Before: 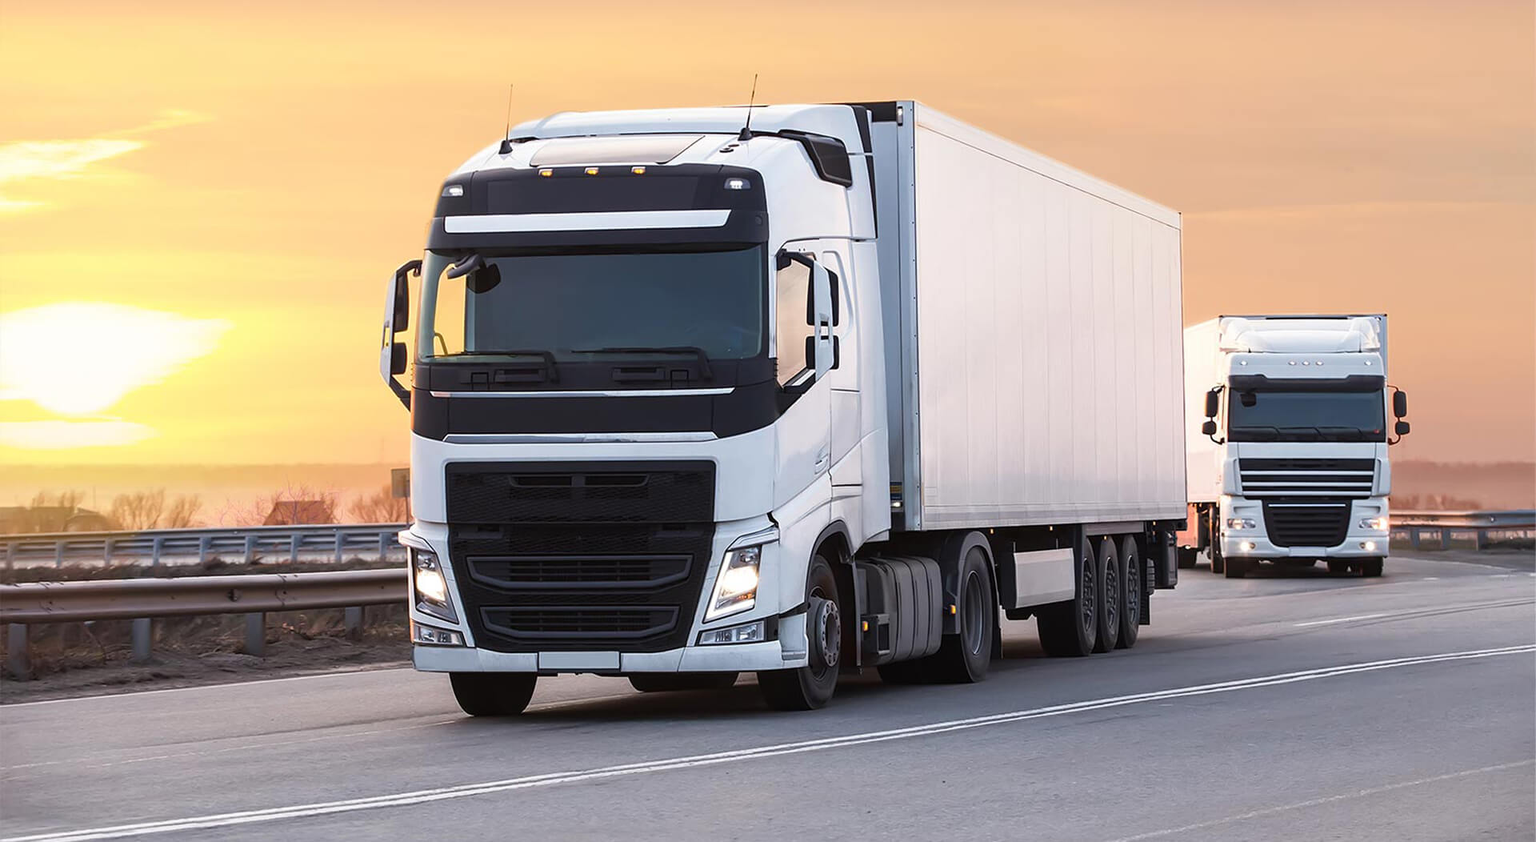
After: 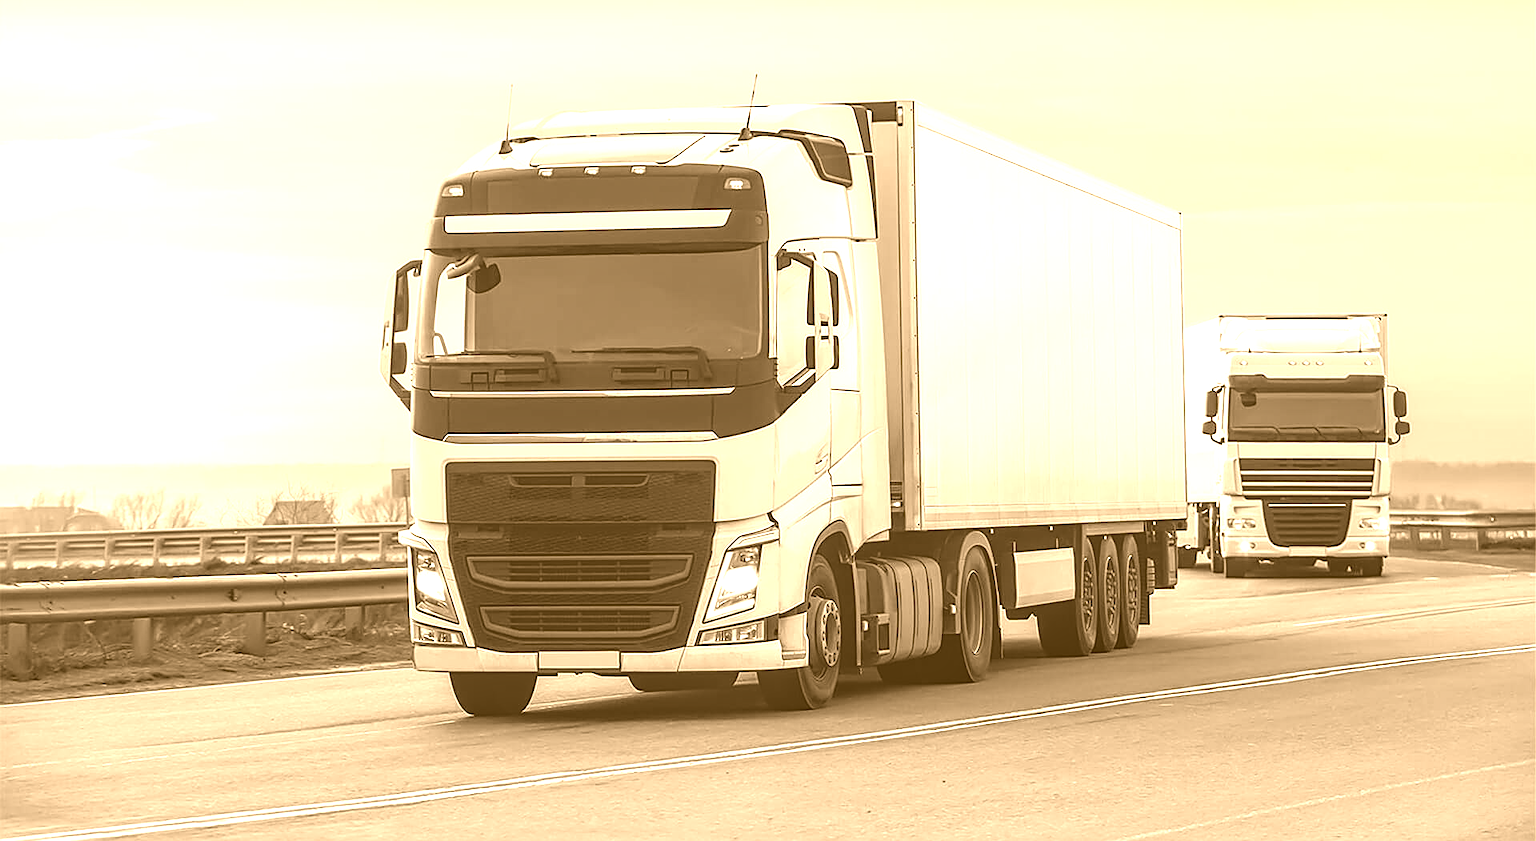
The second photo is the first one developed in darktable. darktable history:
sharpen: on, module defaults
white balance: red 1.045, blue 0.932
local contrast: detail 130%
colorize: hue 28.8°, source mix 100%
